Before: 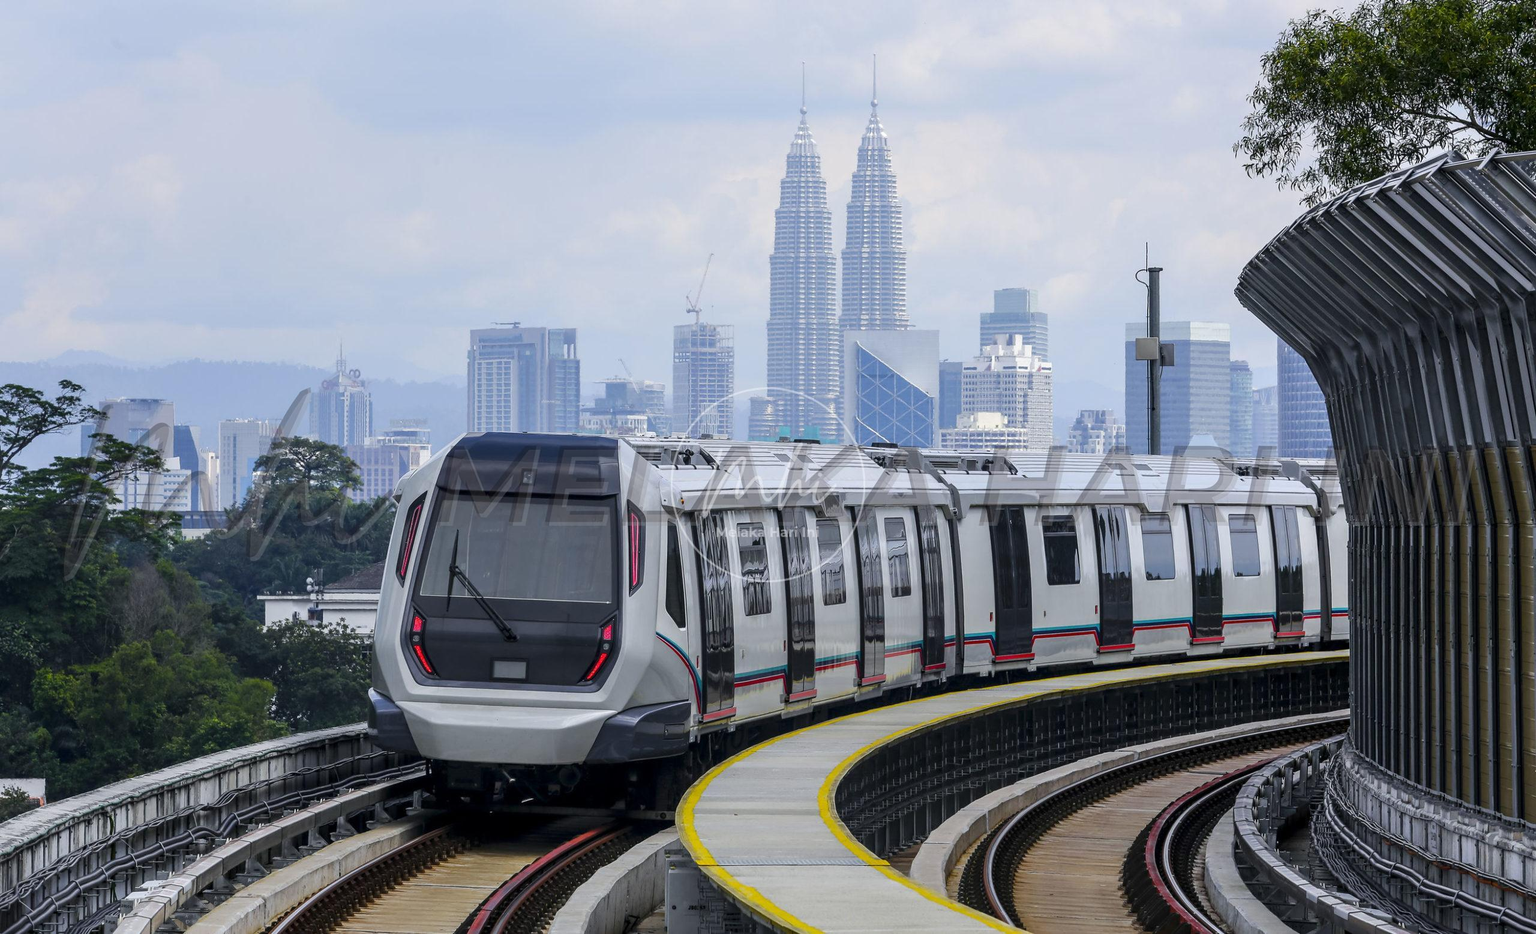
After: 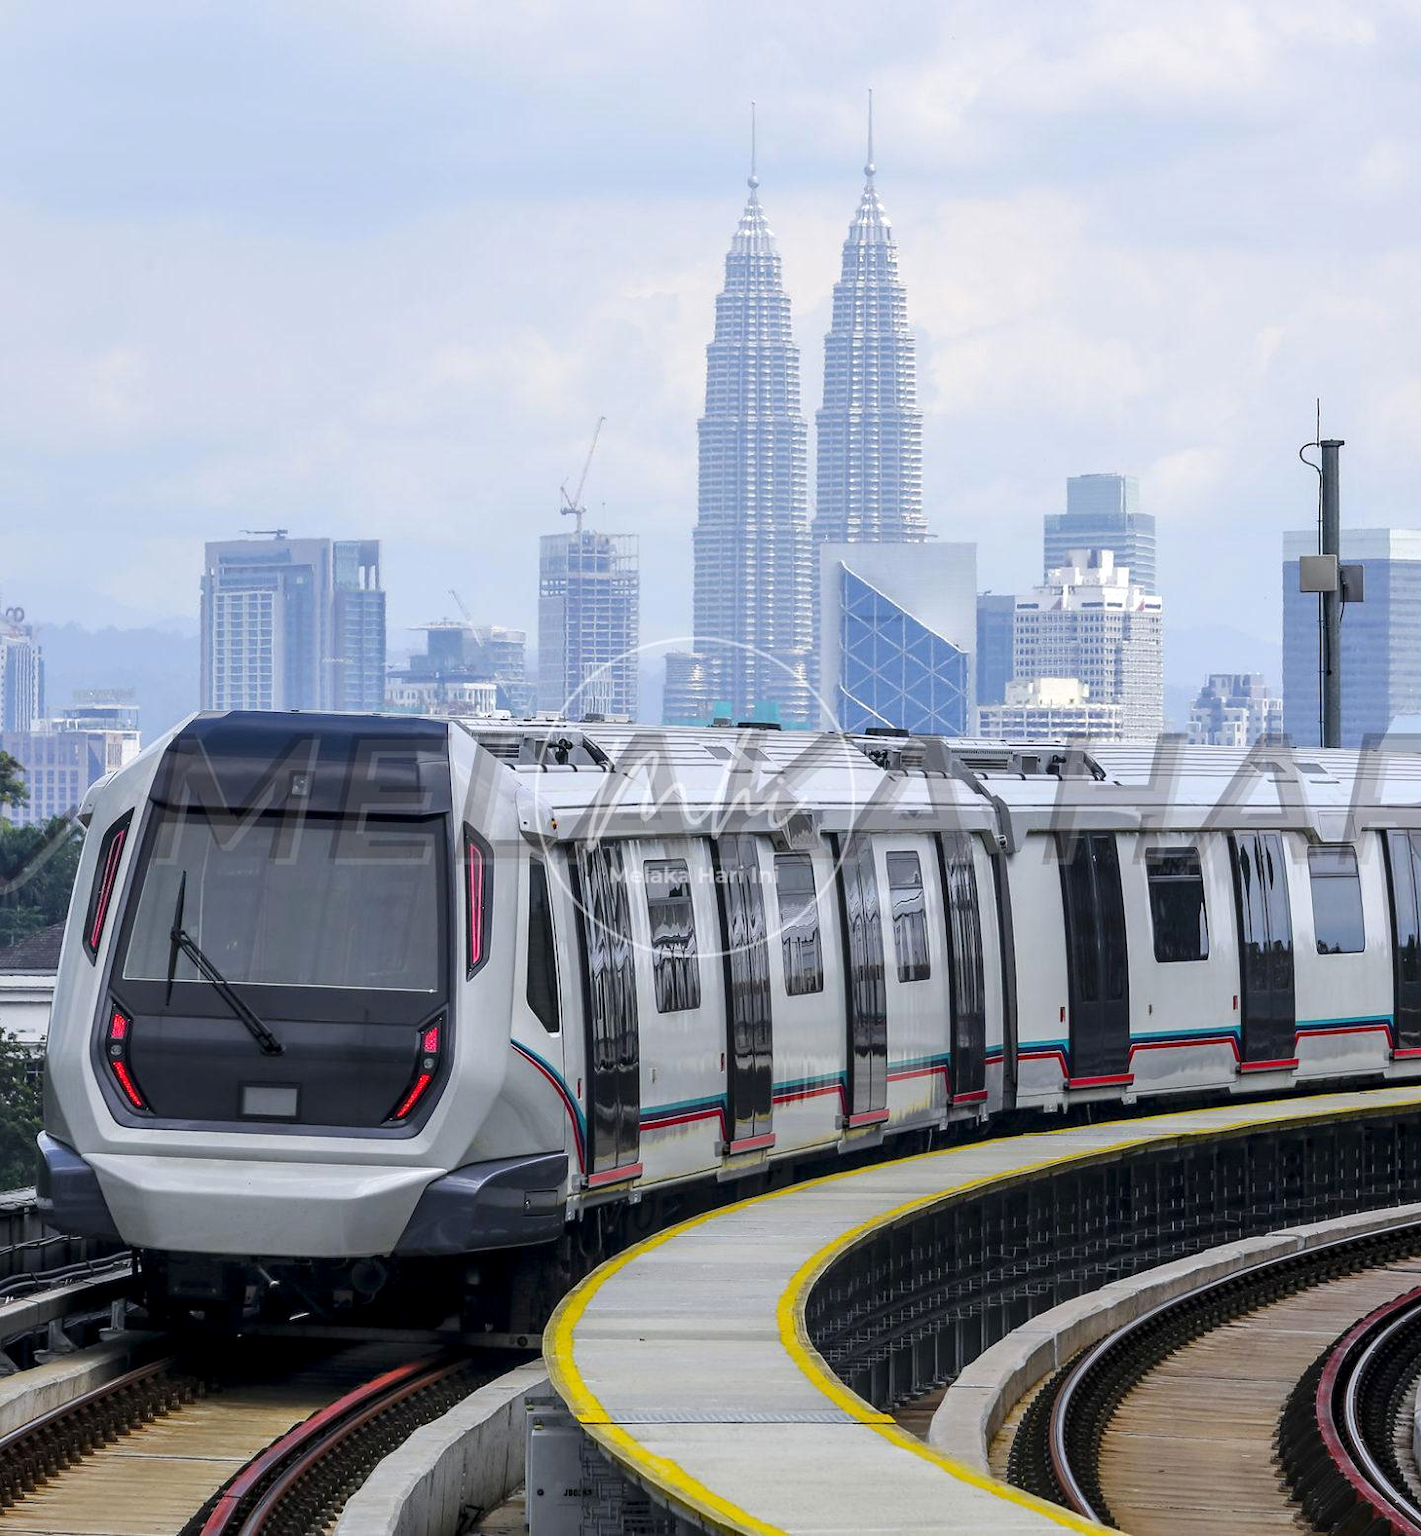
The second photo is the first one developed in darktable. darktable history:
crop and rotate: left 22.516%, right 21.234%
exposure: black level correction 0.001, exposure 0.191 EV, compensate highlight preservation false
